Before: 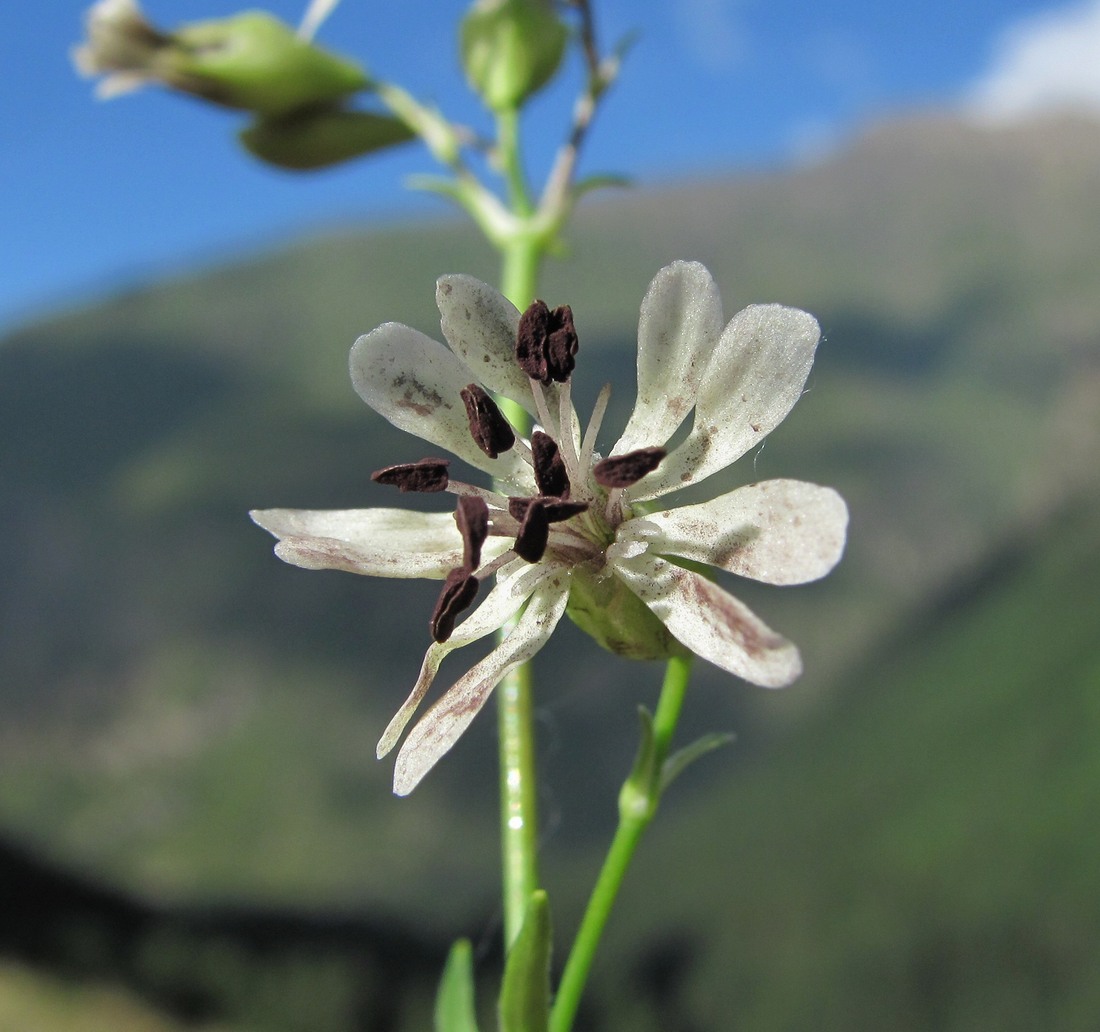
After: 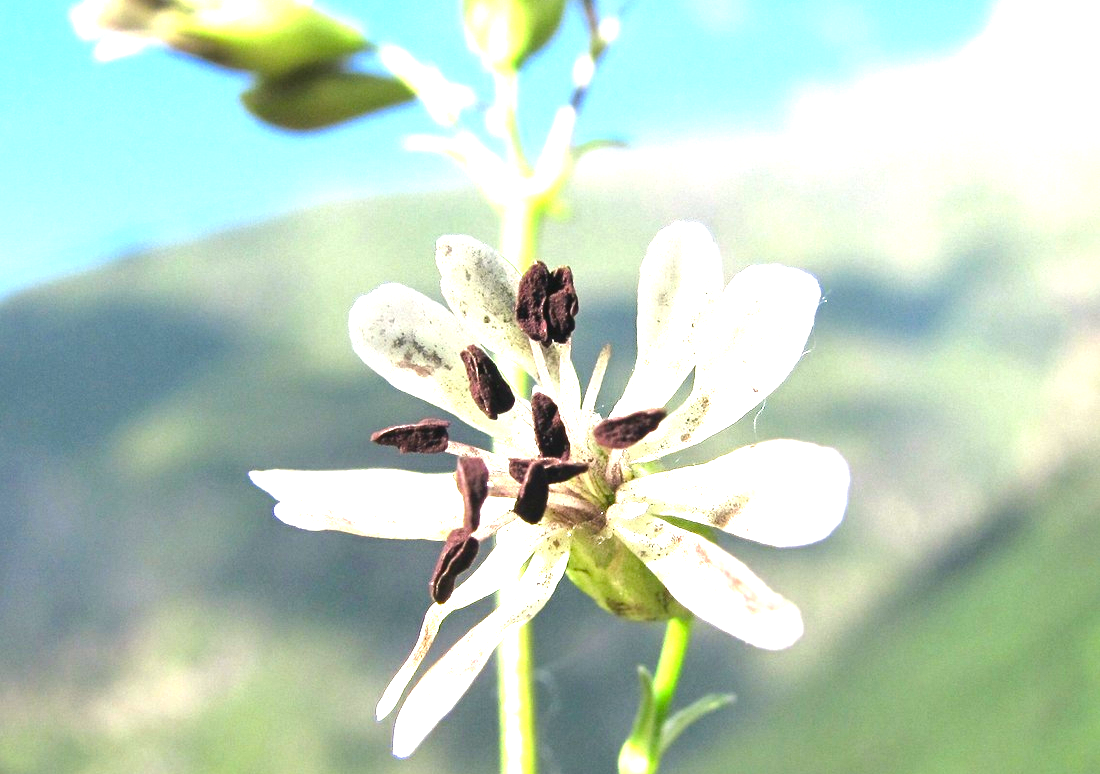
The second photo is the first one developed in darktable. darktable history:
color balance rgb: shadows lift › chroma 1%, shadows lift › hue 217.2°, power › hue 310.8°, highlights gain › chroma 1%, highlights gain › hue 54°, global offset › luminance 0.5%, global offset › hue 171.6°, perceptual saturation grading › global saturation 14.09%, perceptual saturation grading › highlights -25%, perceptual saturation grading › shadows 30%, perceptual brilliance grading › highlights 13.42%, perceptual brilliance grading › mid-tones 8.05%, perceptual brilliance grading › shadows -17.45%, global vibrance 25%
exposure: black level correction 0, exposure 1.741 EV, compensate exposure bias true, compensate highlight preservation false
crop: top 3.857%, bottom 21.132%
